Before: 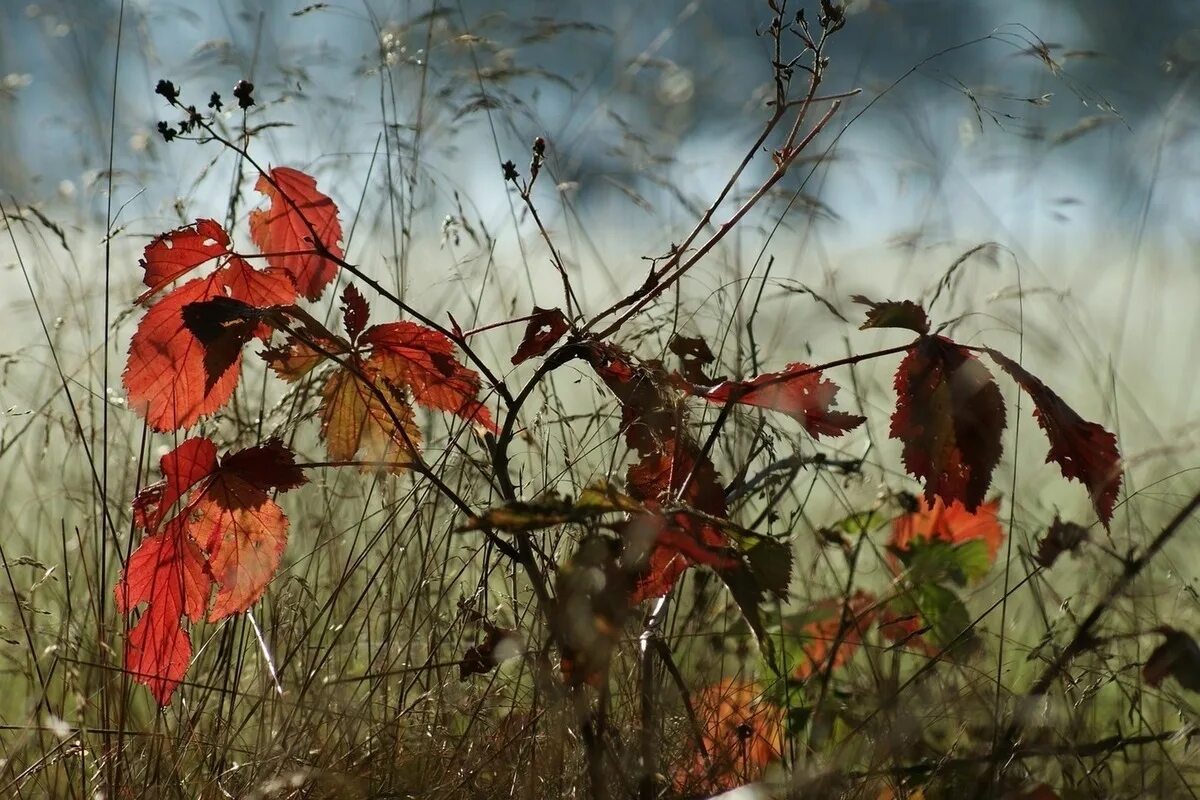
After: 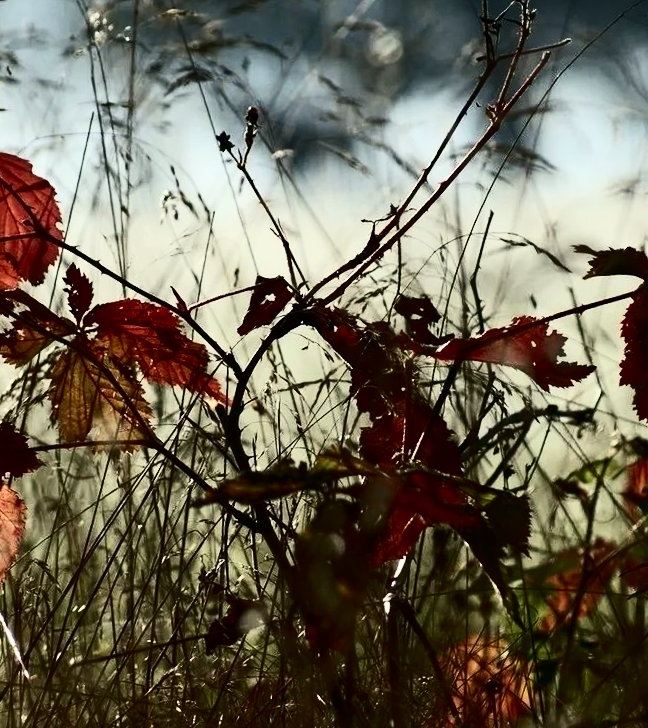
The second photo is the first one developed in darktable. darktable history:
rotate and perspective: rotation -3.52°, crop left 0.036, crop right 0.964, crop top 0.081, crop bottom 0.919
color correction: highlights b* 3
contrast brightness saturation: contrast 0.5, saturation -0.1
crop: left 21.674%, right 22.086%
tone equalizer: on, module defaults
